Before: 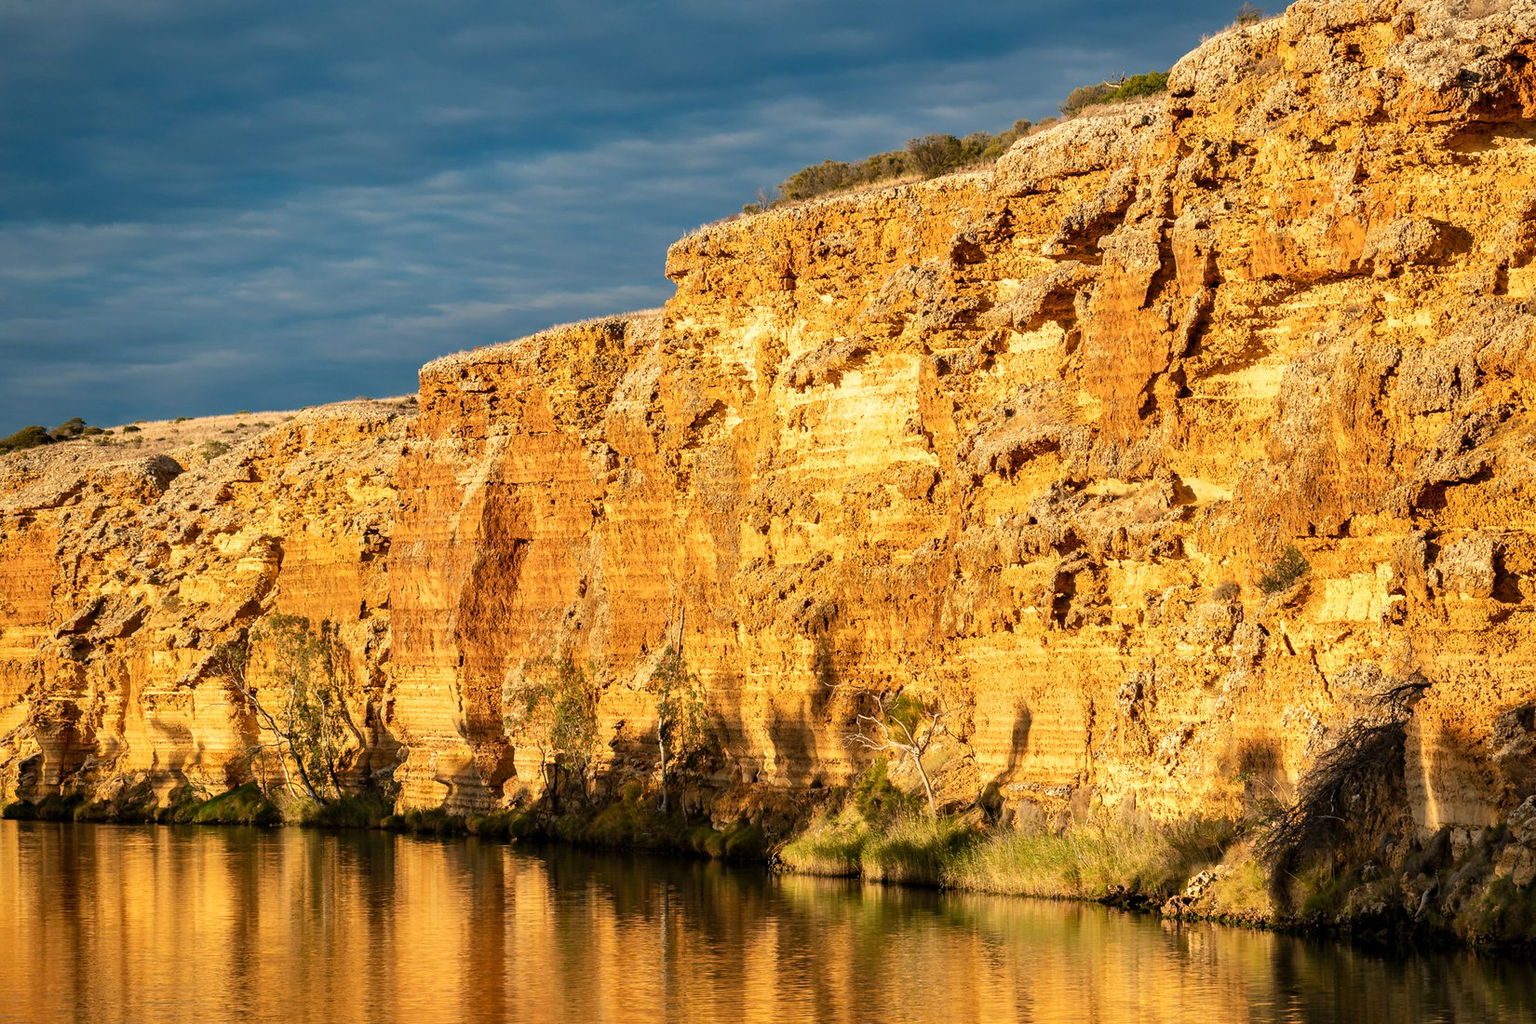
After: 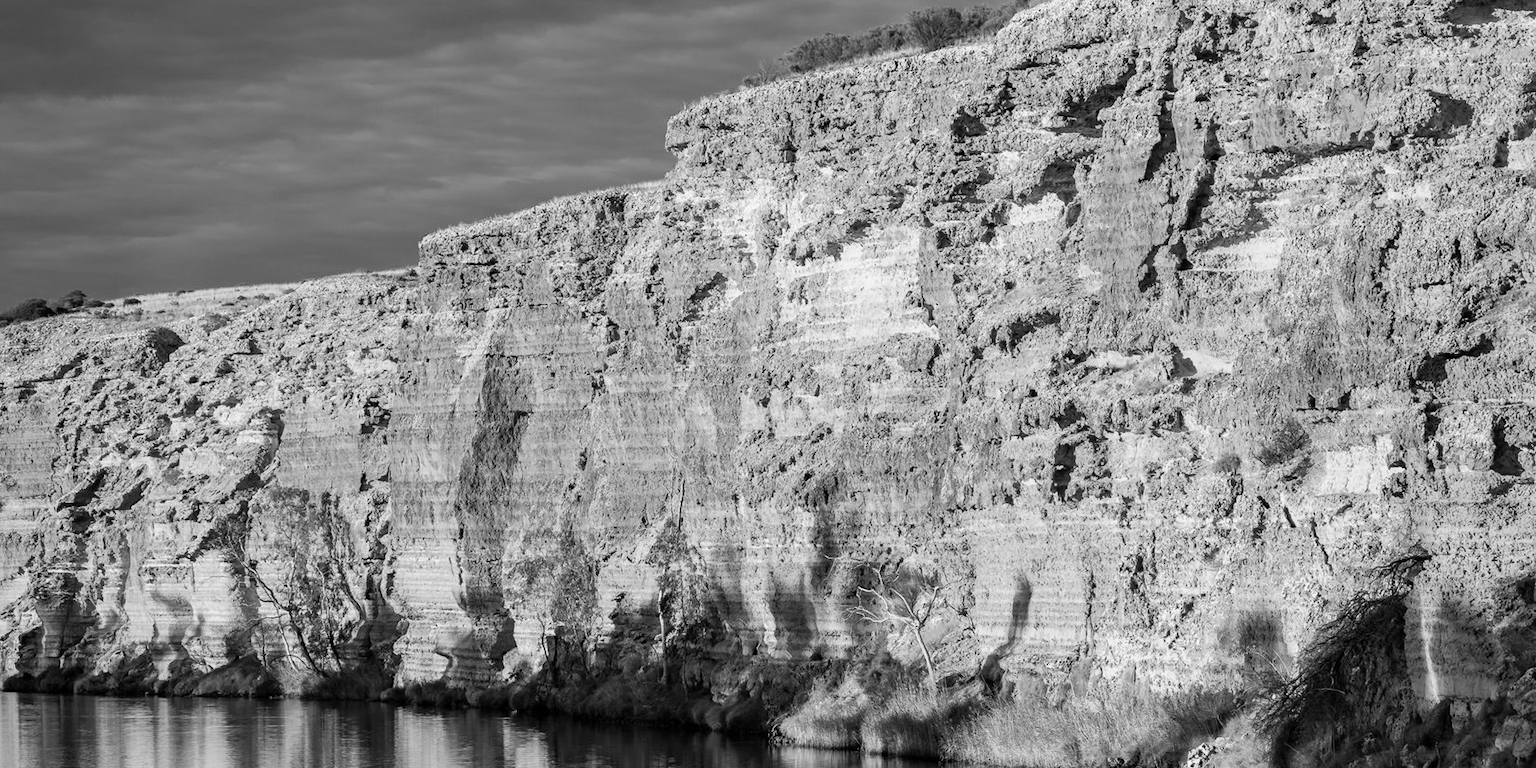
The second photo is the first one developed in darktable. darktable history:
monochrome: a -6.99, b 35.61, size 1.4
crop and rotate: top 12.5%, bottom 12.5%
